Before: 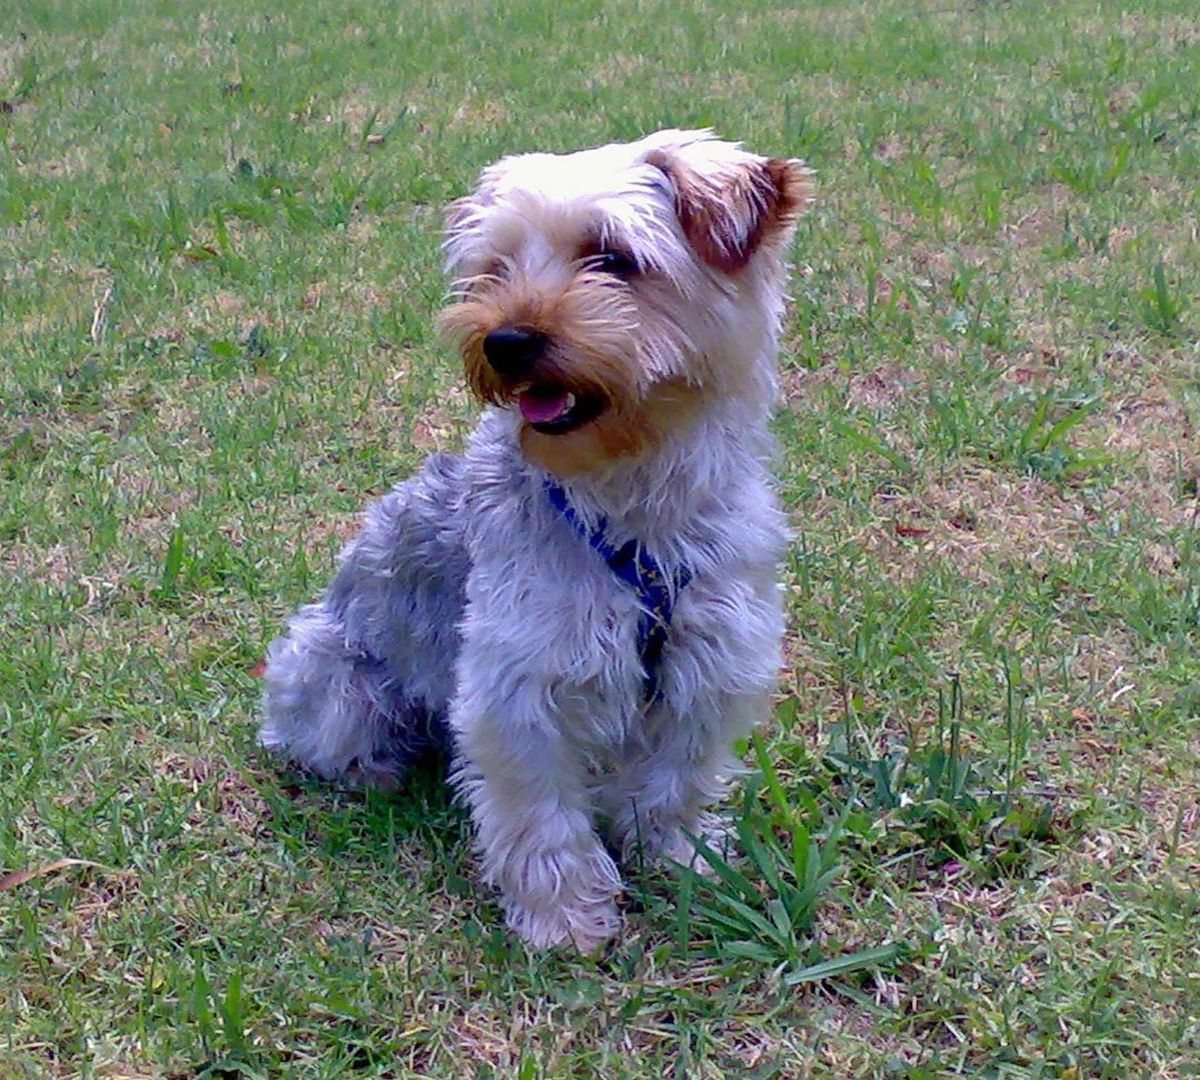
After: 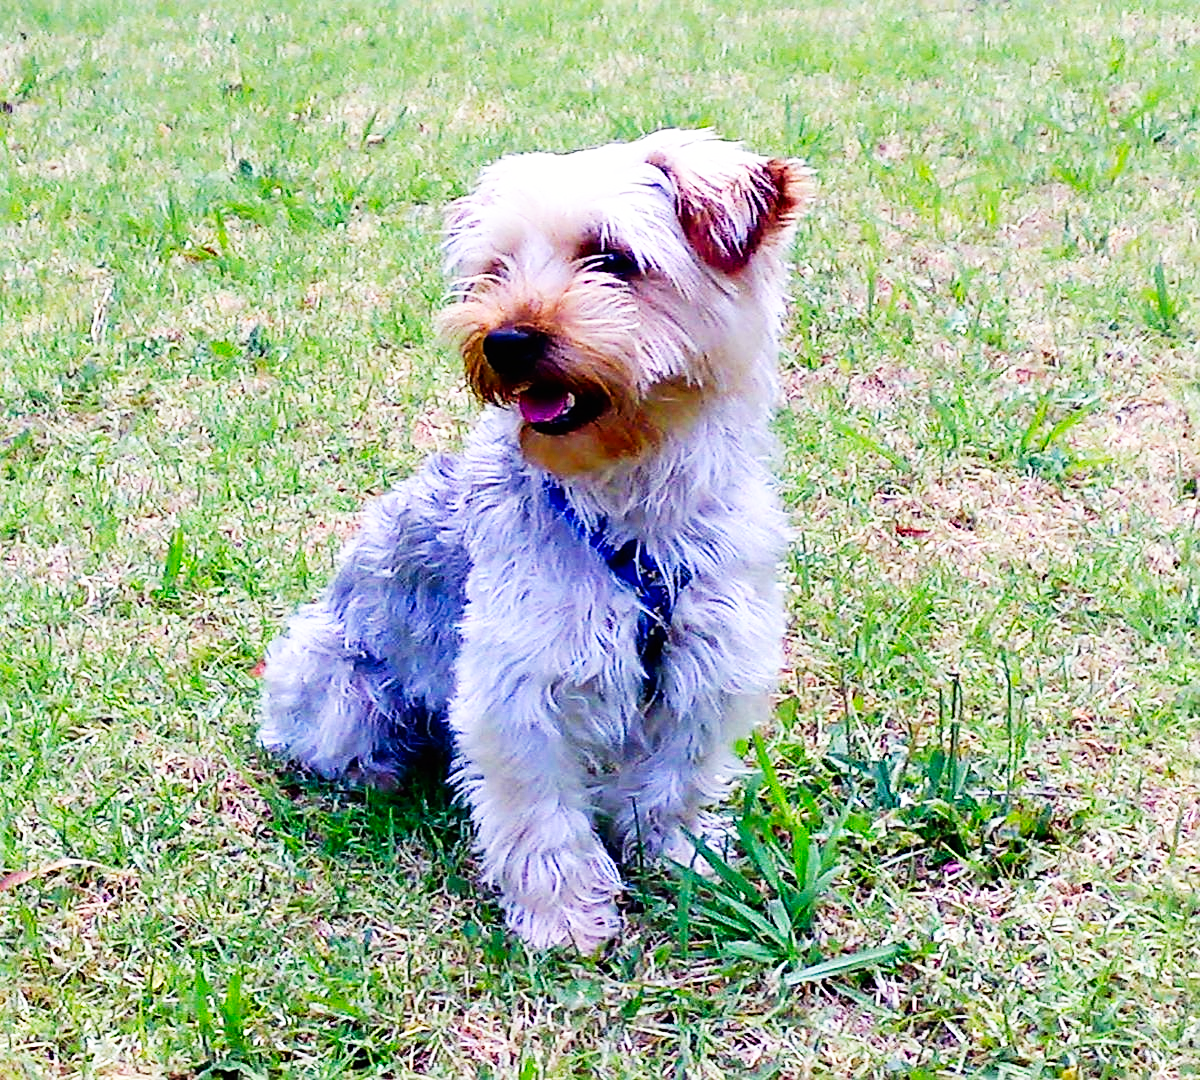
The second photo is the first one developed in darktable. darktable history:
color correction: highlights b* 0.035, saturation 1.07
sharpen: on, module defaults
base curve: curves: ch0 [(0, 0) (0.007, 0.004) (0.027, 0.03) (0.046, 0.07) (0.207, 0.54) (0.442, 0.872) (0.673, 0.972) (1, 1)], preserve colors none
